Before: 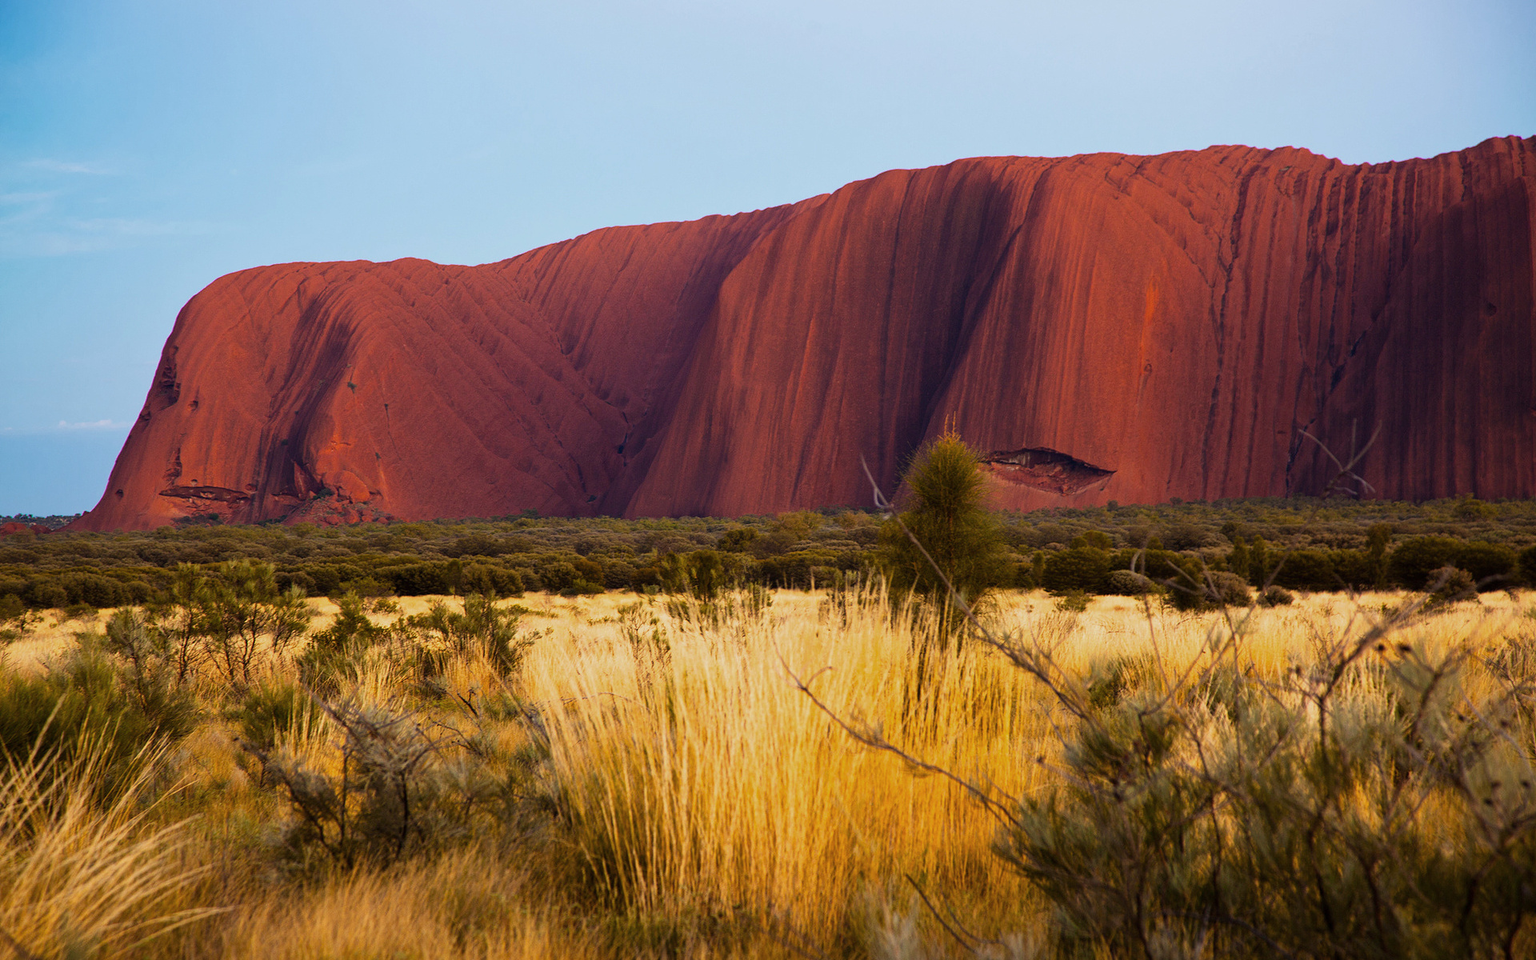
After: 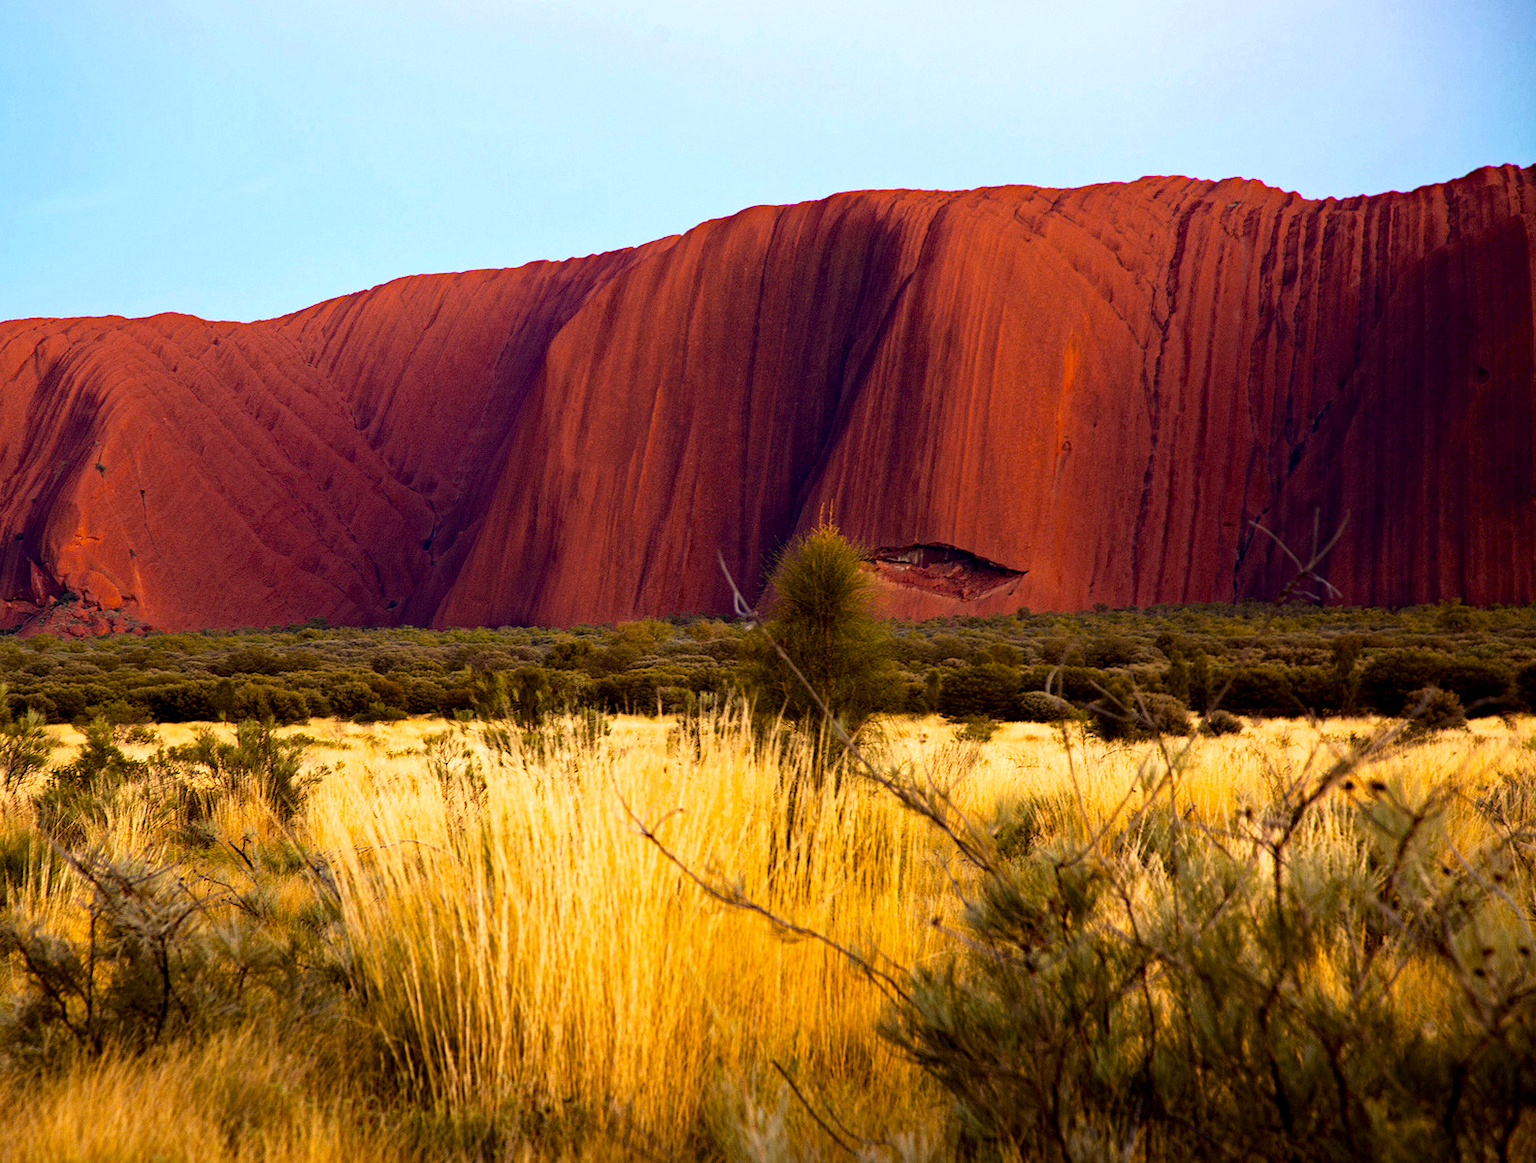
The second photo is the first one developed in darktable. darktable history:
crop: left 17.514%, bottom 0.024%
shadows and highlights: shadows -31.49, highlights 30.22
haze removal: strength 0.52, distance 0.919, compatibility mode true, adaptive false
exposure: black level correction 0.005, exposure 0.419 EV, compensate exposure bias true, compensate highlight preservation false
